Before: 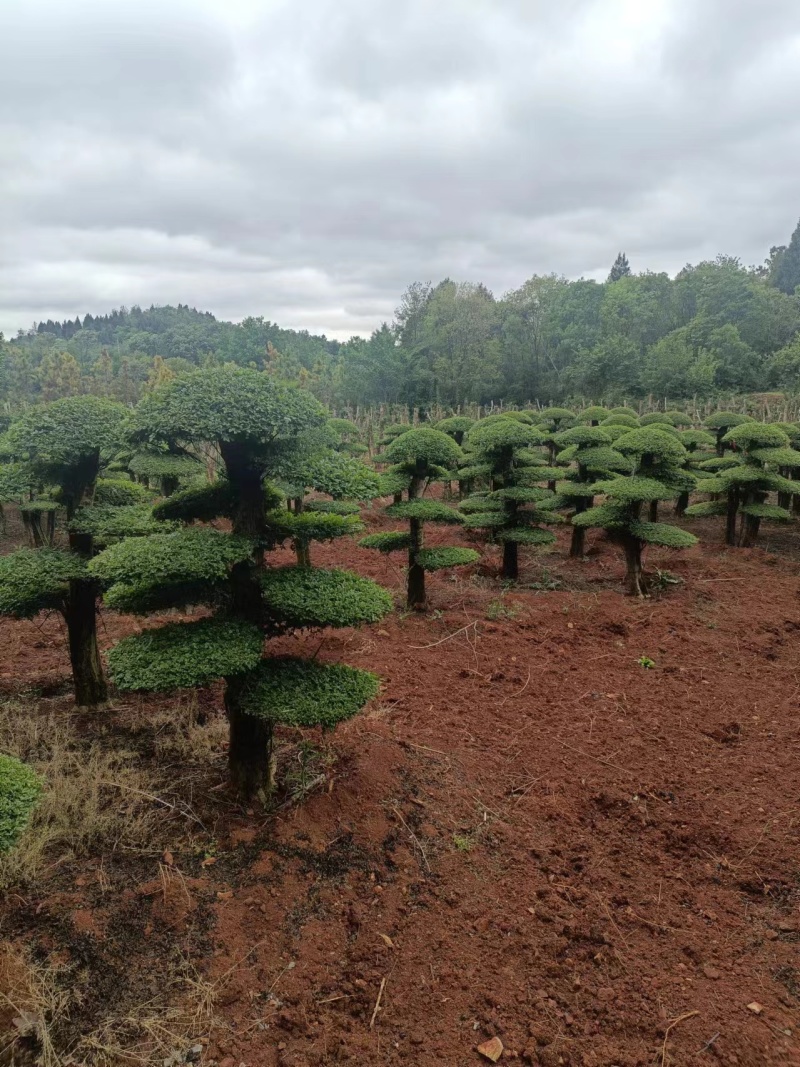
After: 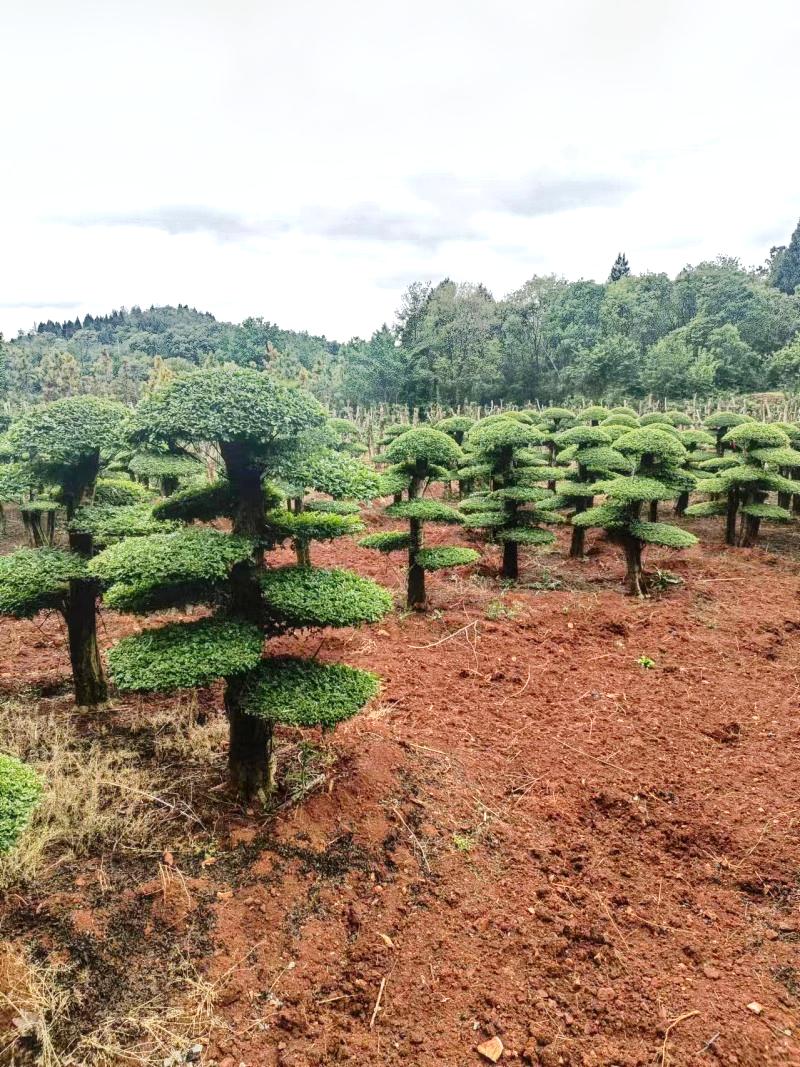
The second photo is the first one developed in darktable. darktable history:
exposure: black level correction 0, exposure 1.556 EV, compensate highlight preservation false
shadows and highlights: white point adjustment -3.62, highlights -63.53, soften with gaussian
tone curve: curves: ch0 [(0, 0.029) (0.099, 0.082) (0.264, 0.253) (0.447, 0.481) (0.678, 0.721) (0.828, 0.857) (0.992, 0.94)]; ch1 [(0, 0) (0.311, 0.266) (0.411, 0.374) (0.481, 0.458) (0.501, 0.499) (0.514, 0.512) (0.575, 0.577) (0.643, 0.648) (0.682, 0.674) (0.802, 0.812) (1, 1)]; ch2 [(0, 0) (0.259, 0.207) (0.323, 0.311) (0.376, 0.353) (0.463, 0.456) (0.498, 0.498) (0.524, 0.512) (0.574, 0.582) (0.648, 0.653) (0.768, 0.728) (1, 1)], preserve colors none
local contrast: on, module defaults
